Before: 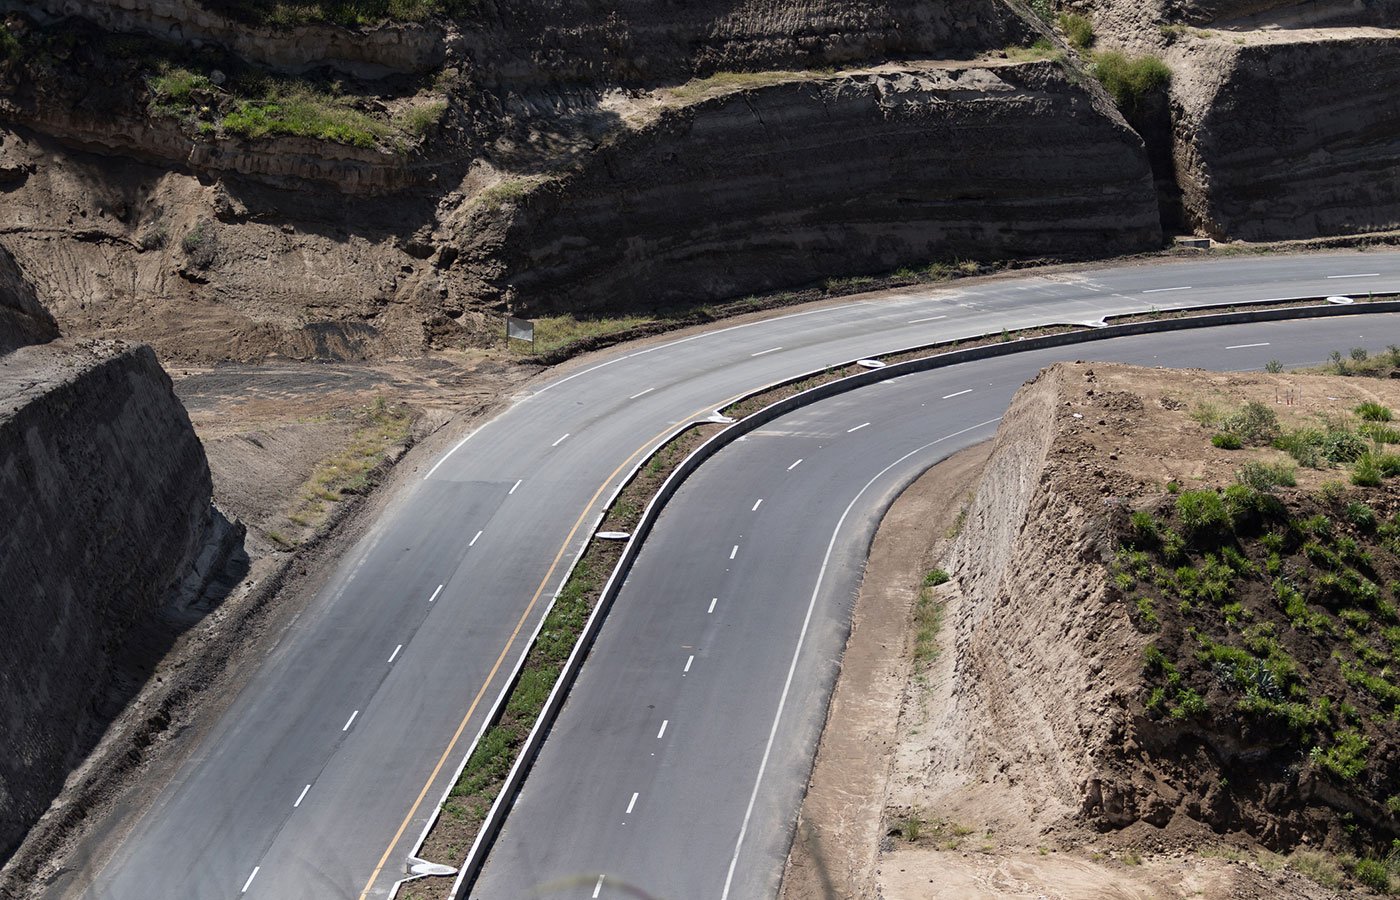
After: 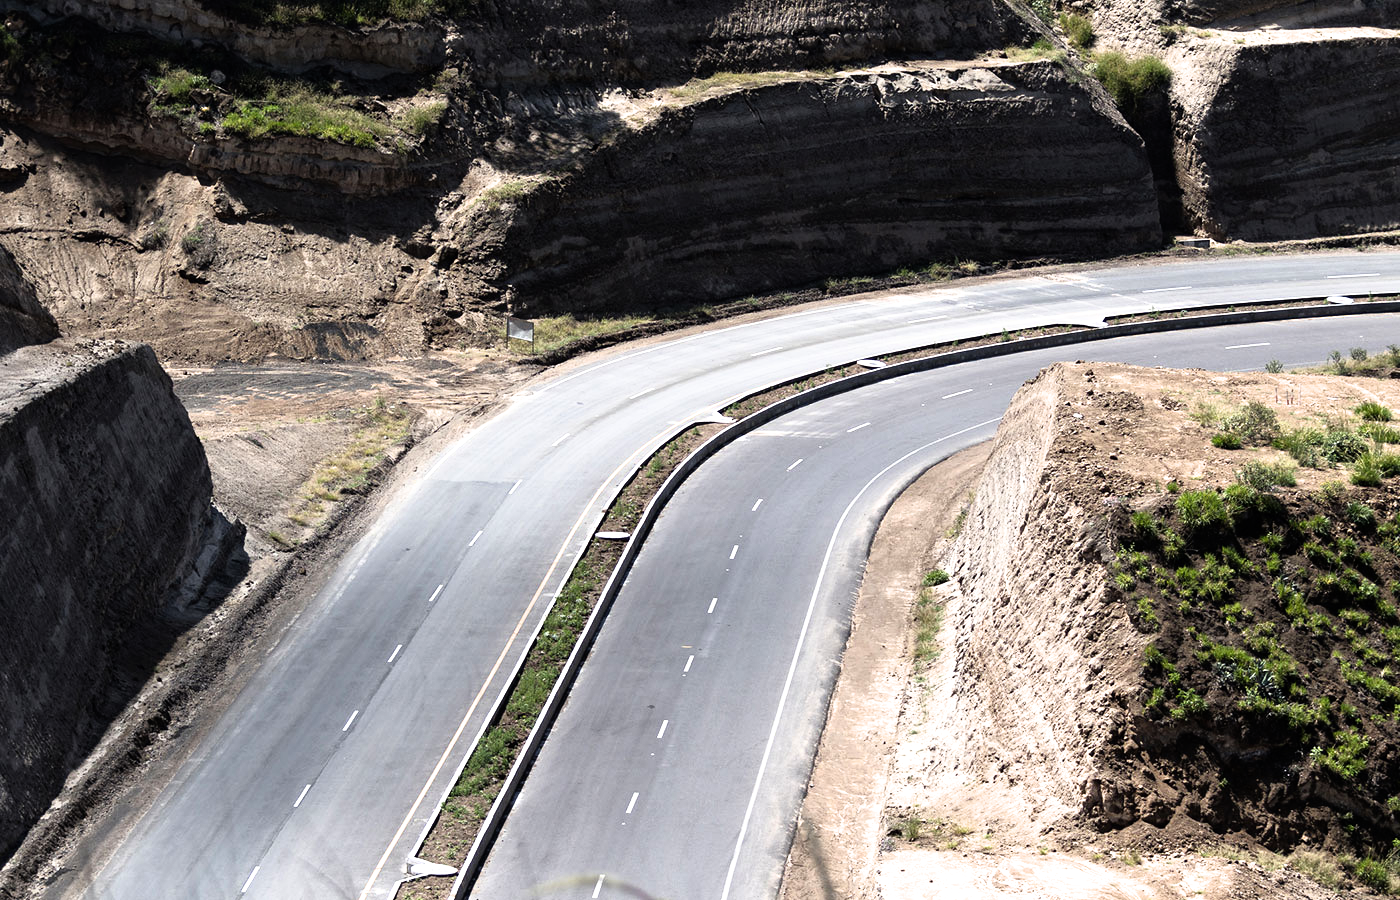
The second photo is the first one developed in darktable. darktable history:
exposure: black level correction 0, exposure 0.702 EV, compensate highlight preservation false
filmic rgb: black relative exposure -9.08 EV, white relative exposure 2.32 EV, hardness 7.46
